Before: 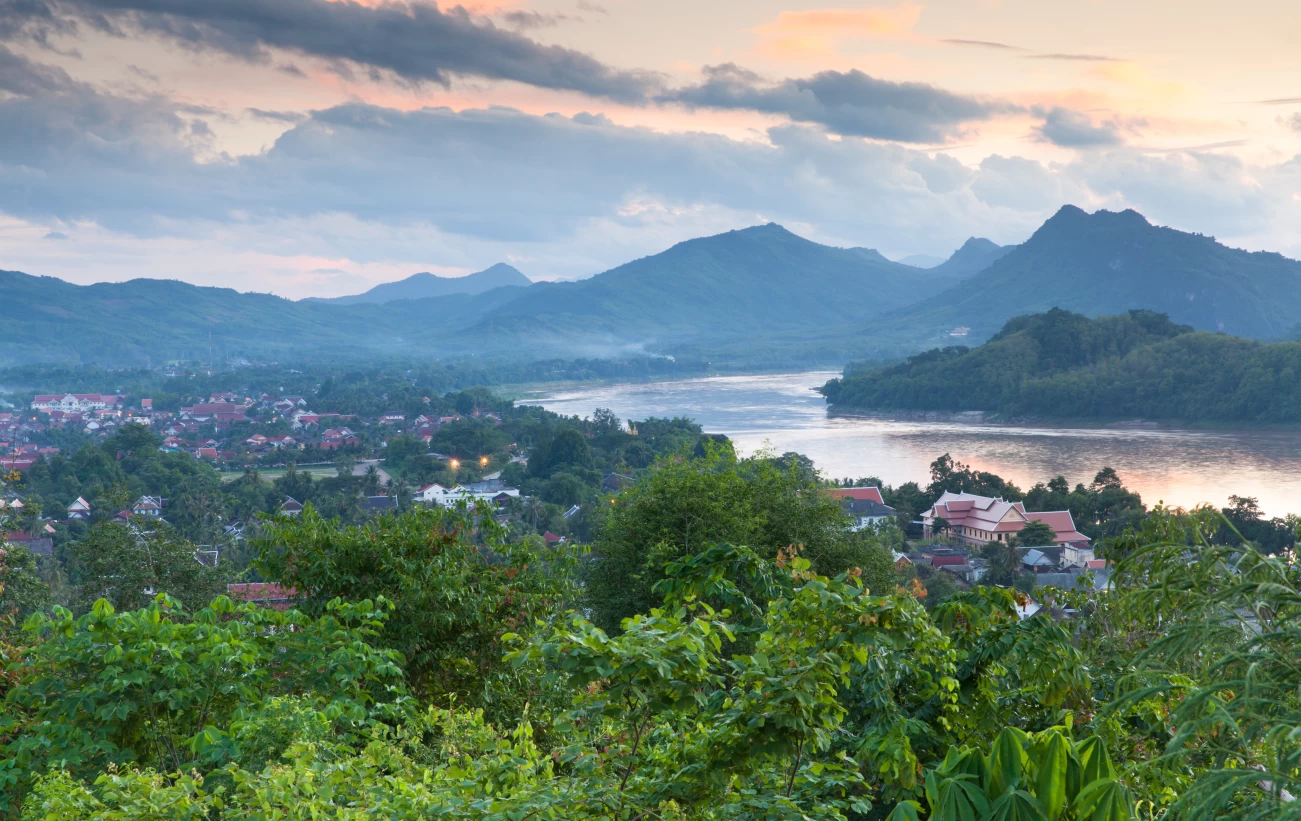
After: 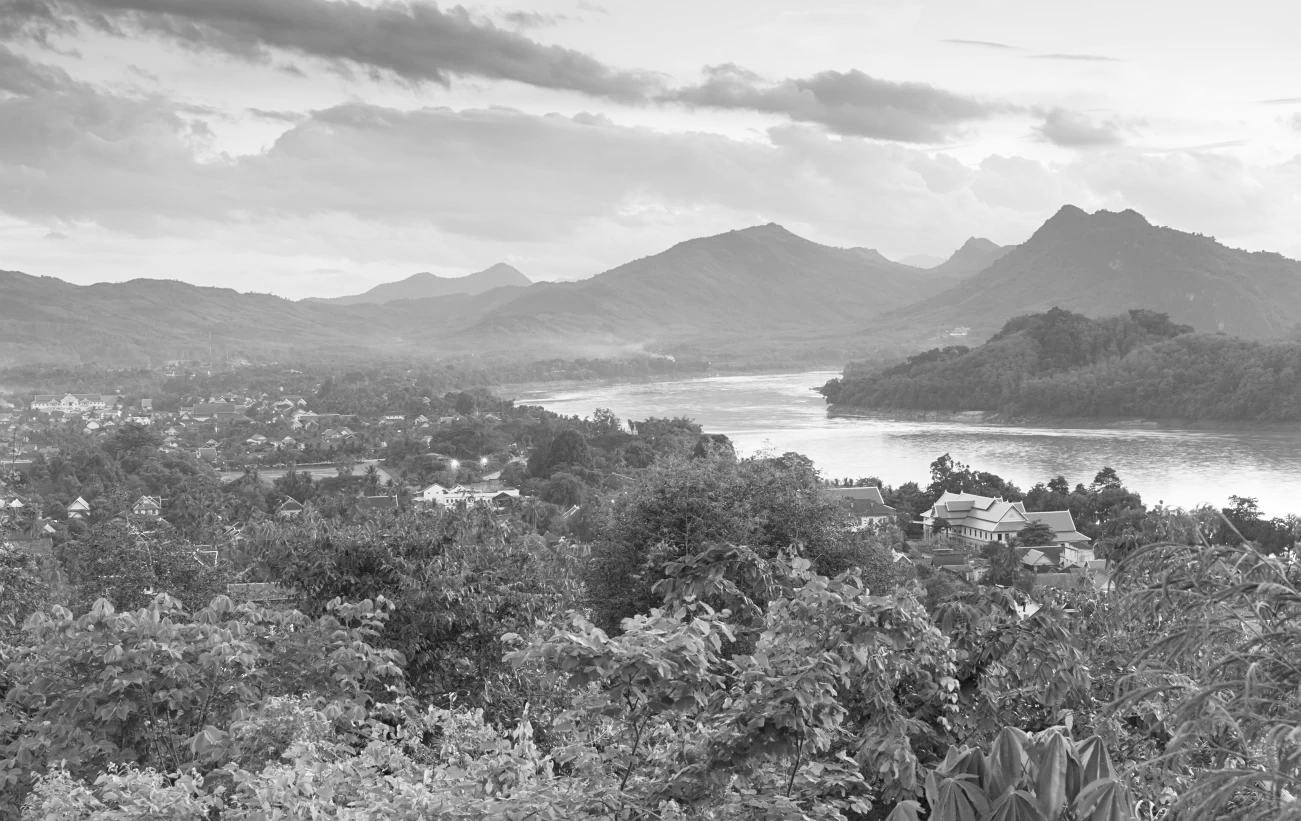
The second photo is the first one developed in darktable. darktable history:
contrast brightness saturation: contrast 0.14, brightness 0.21
sharpen: amount 0.2
monochrome: on, module defaults
